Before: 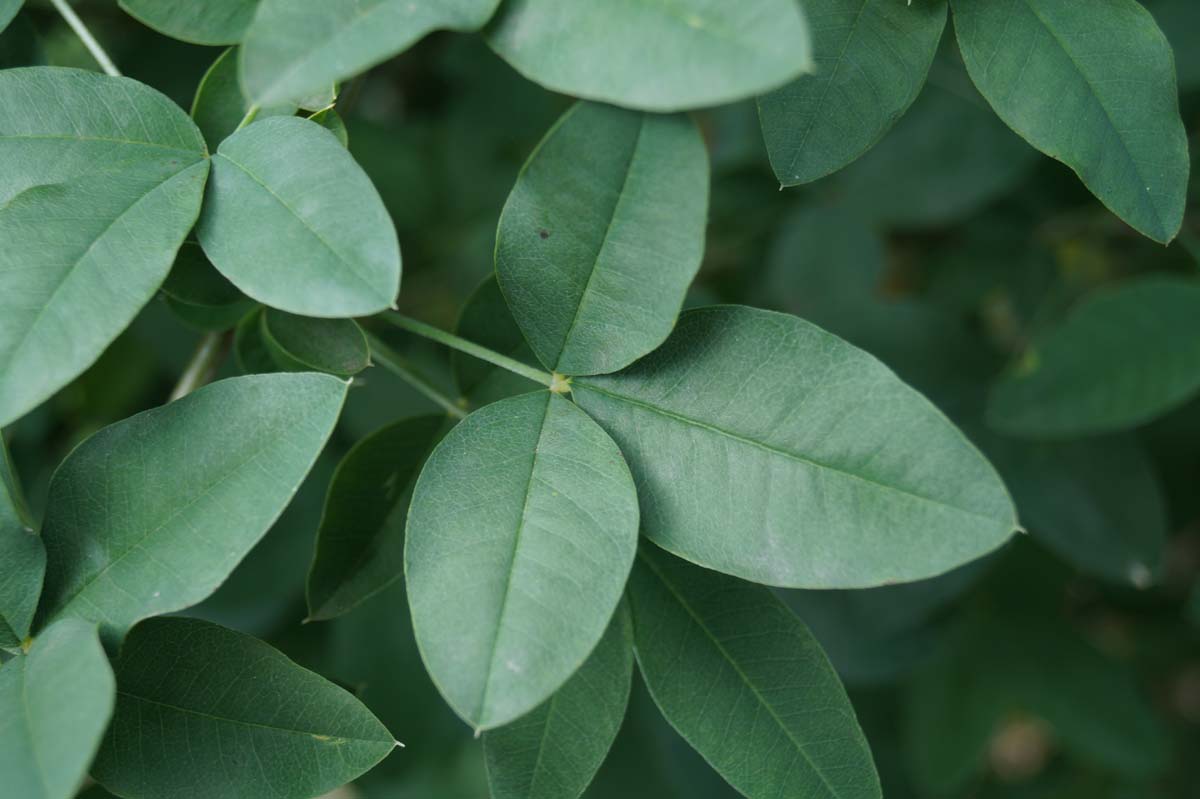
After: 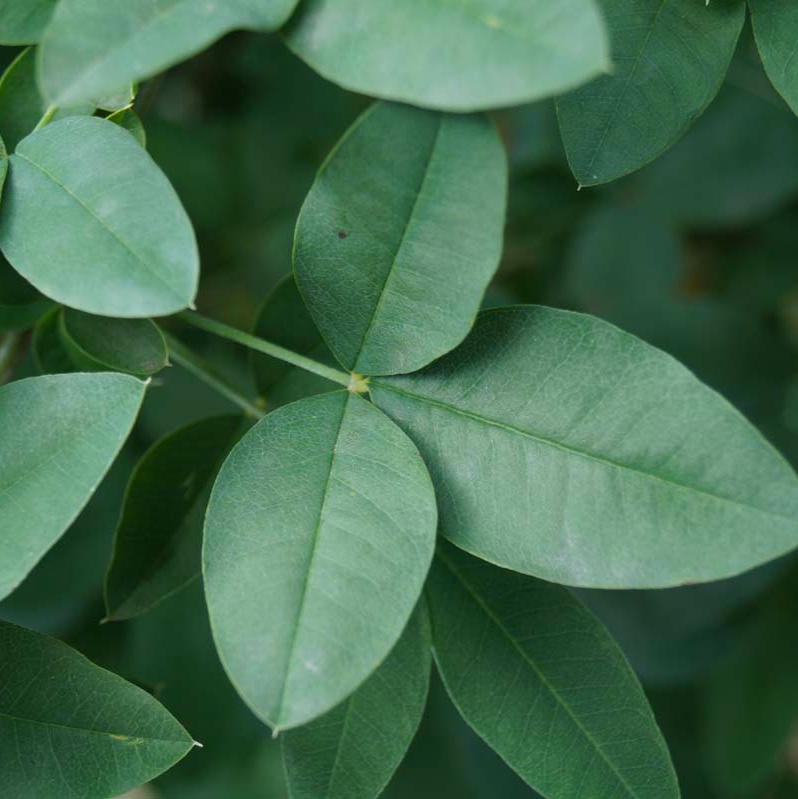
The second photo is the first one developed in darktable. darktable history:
crop: left 16.899%, right 16.556%
color balance rgb: perceptual saturation grading › global saturation 10%, global vibrance 10%
